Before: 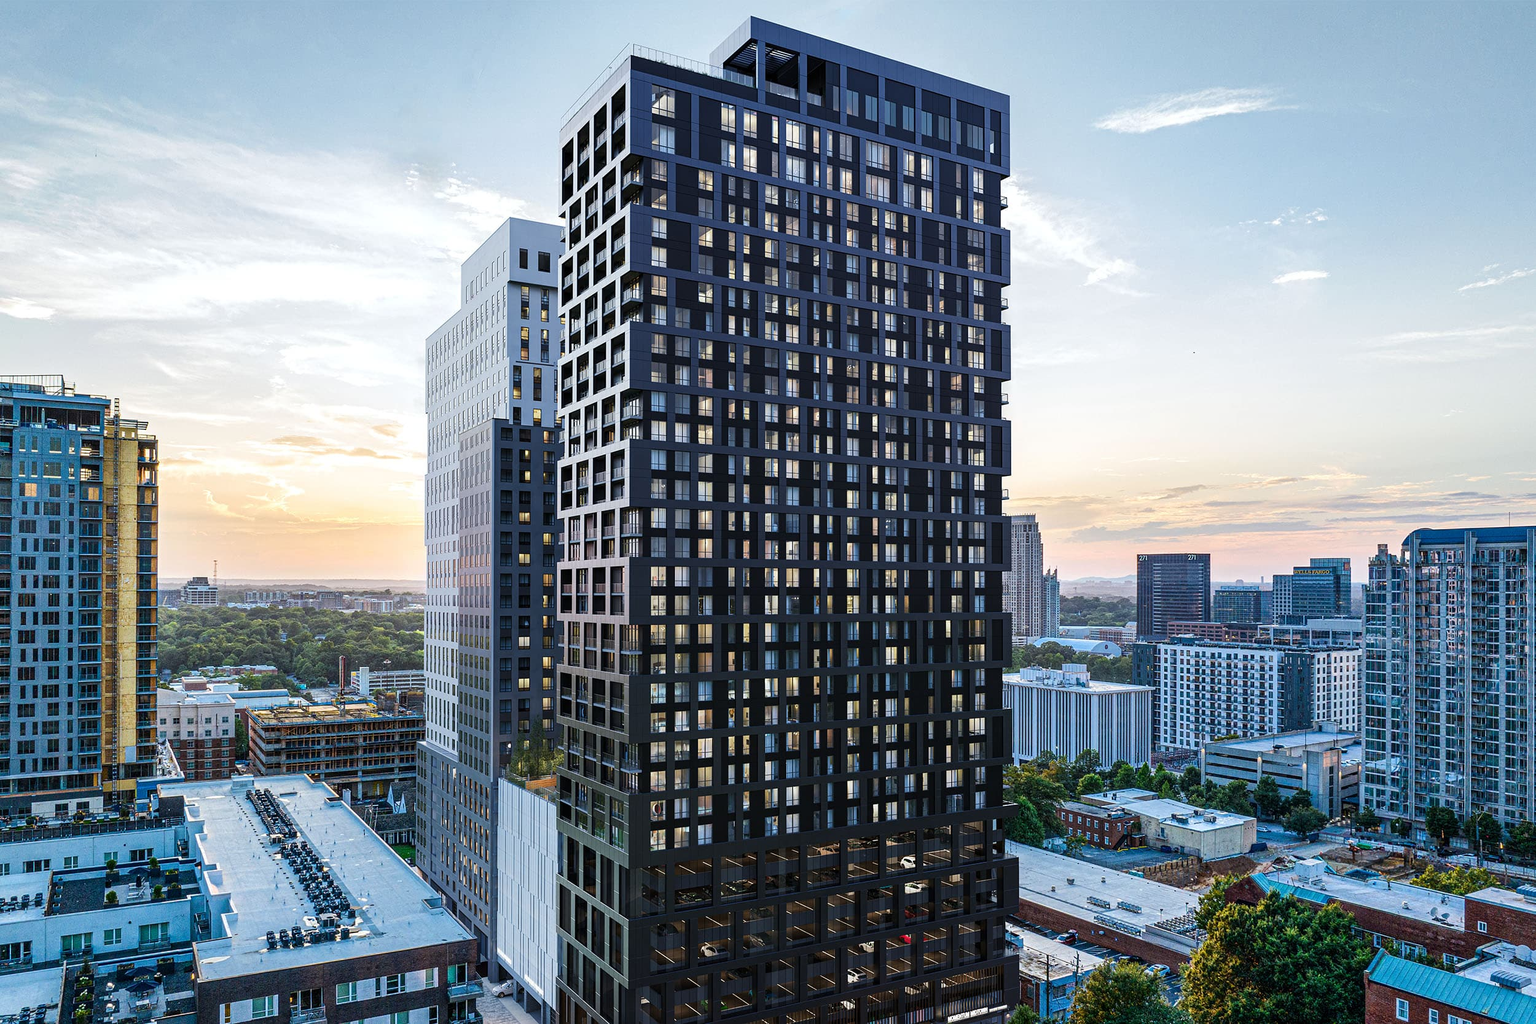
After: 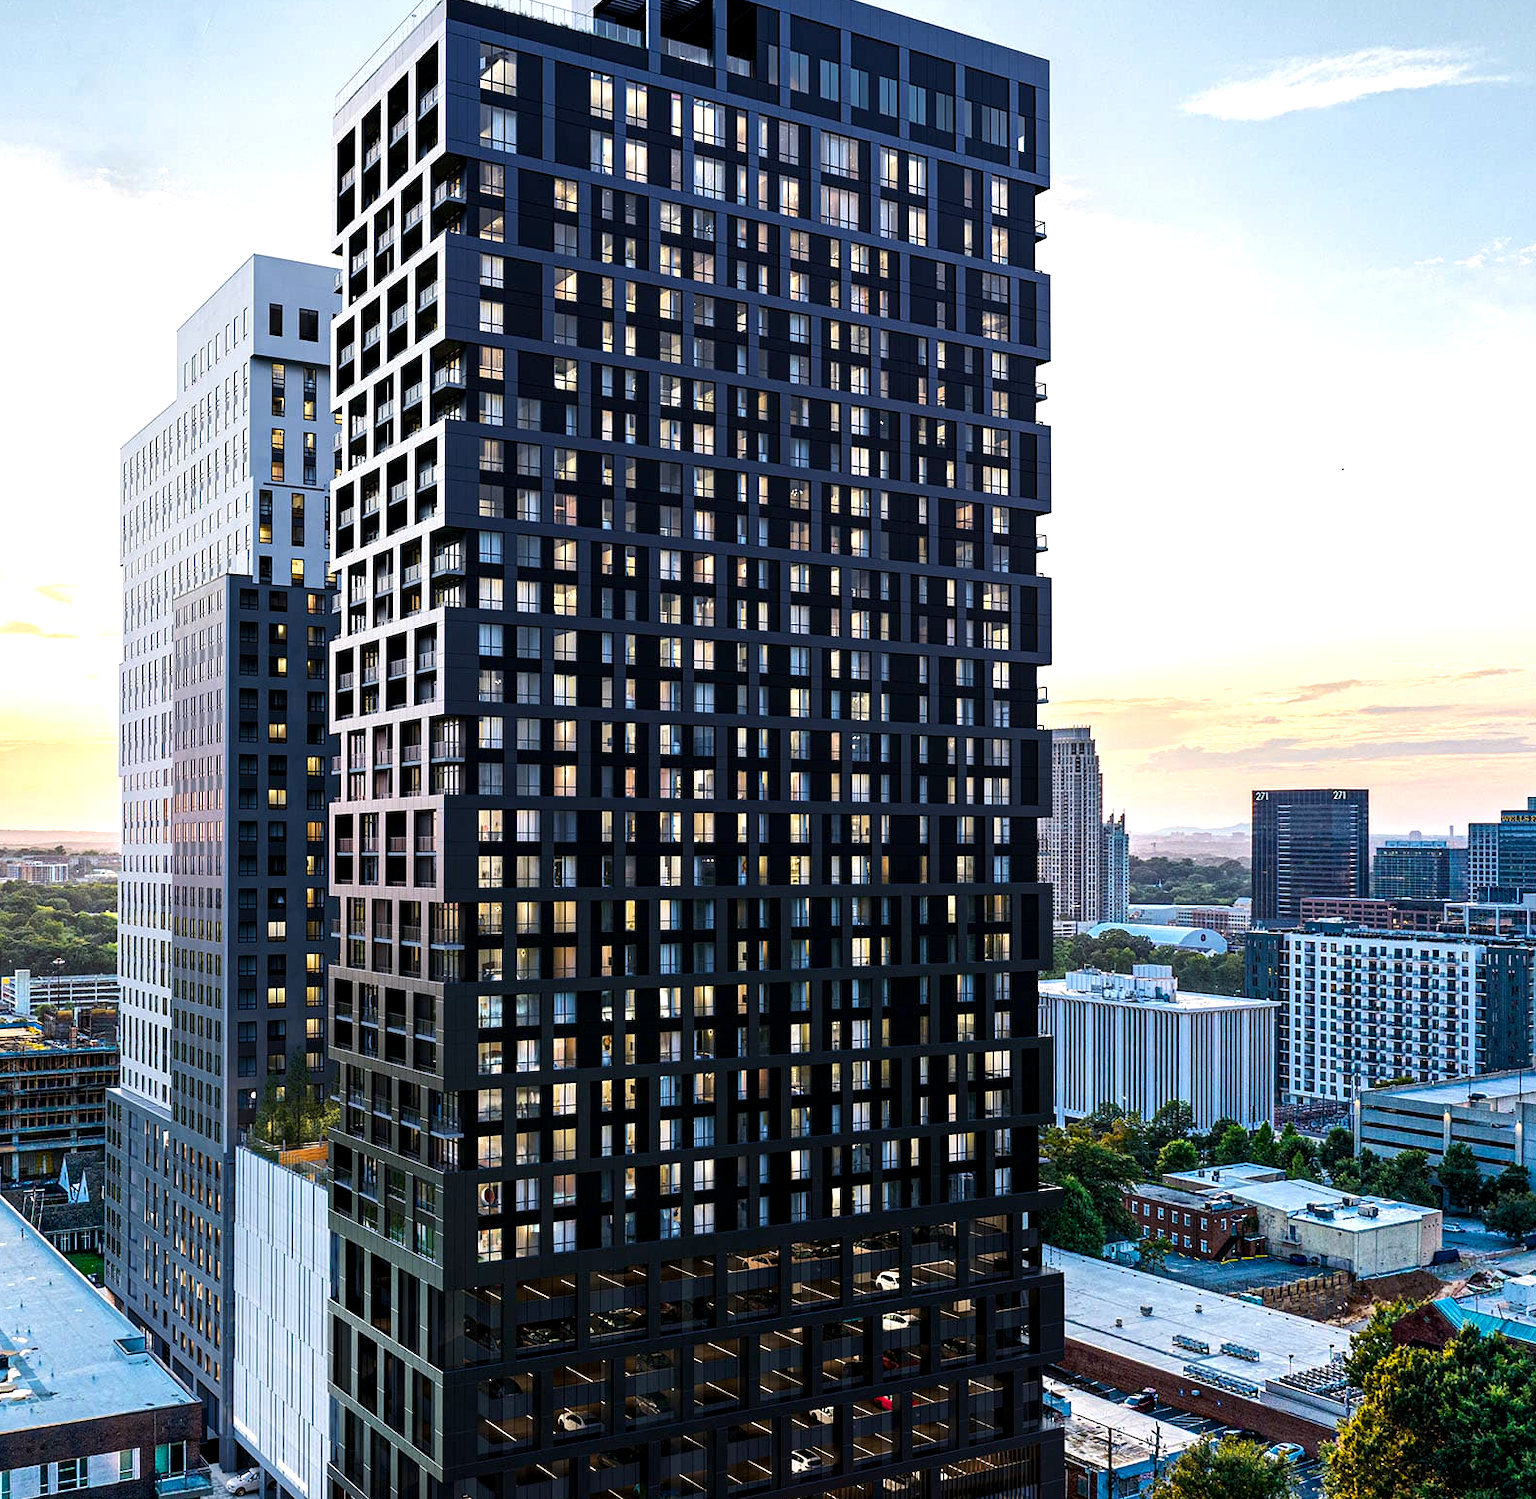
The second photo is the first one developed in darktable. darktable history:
crop and rotate: left 22.806%, top 5.644%, right 14.314%, bottom 2.31%
color balance rgb: highlights gain › chroma 1.65%, highlights gain › hue 55.74°, global offset › luminance -0.504%, perceptual saturation grading › global saturation 0.627%, perceptual brilliance grading › highlights 13.444%, perceptual brilliance grading › mid-tones 8.856%, perceptual brilliance grading › shadows -17.984%, global vibrance 24.903%
color zones: curves: ch1 [(0, 0.513) (0.143, 0.524) (0.286, 0.511) (0.429, 0.506) (0.571, 0.503) (0.714, 0.503) (0.857, 0.508) (1, 0.513)]
